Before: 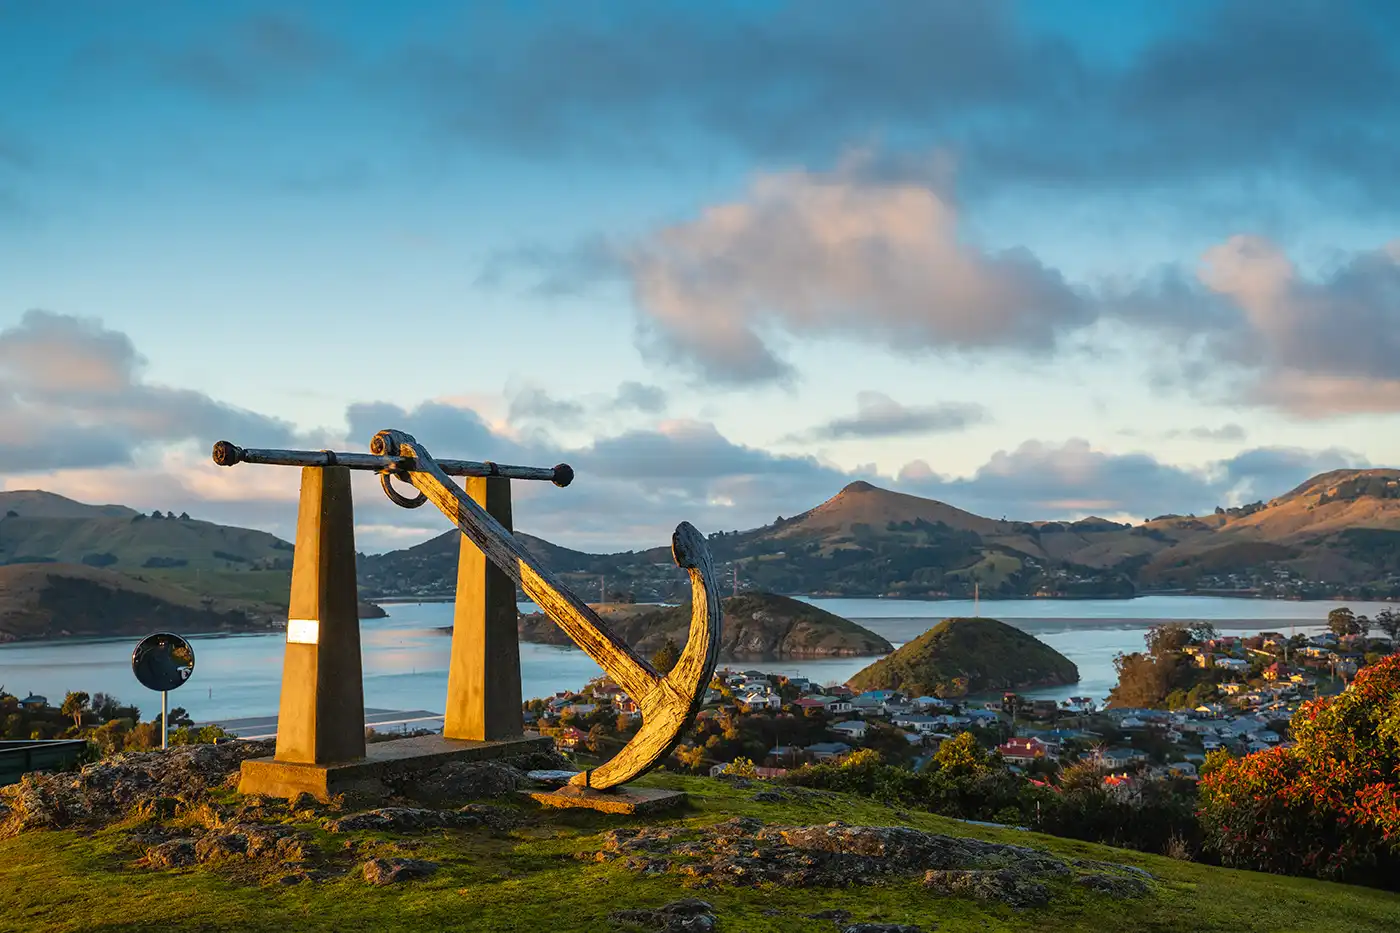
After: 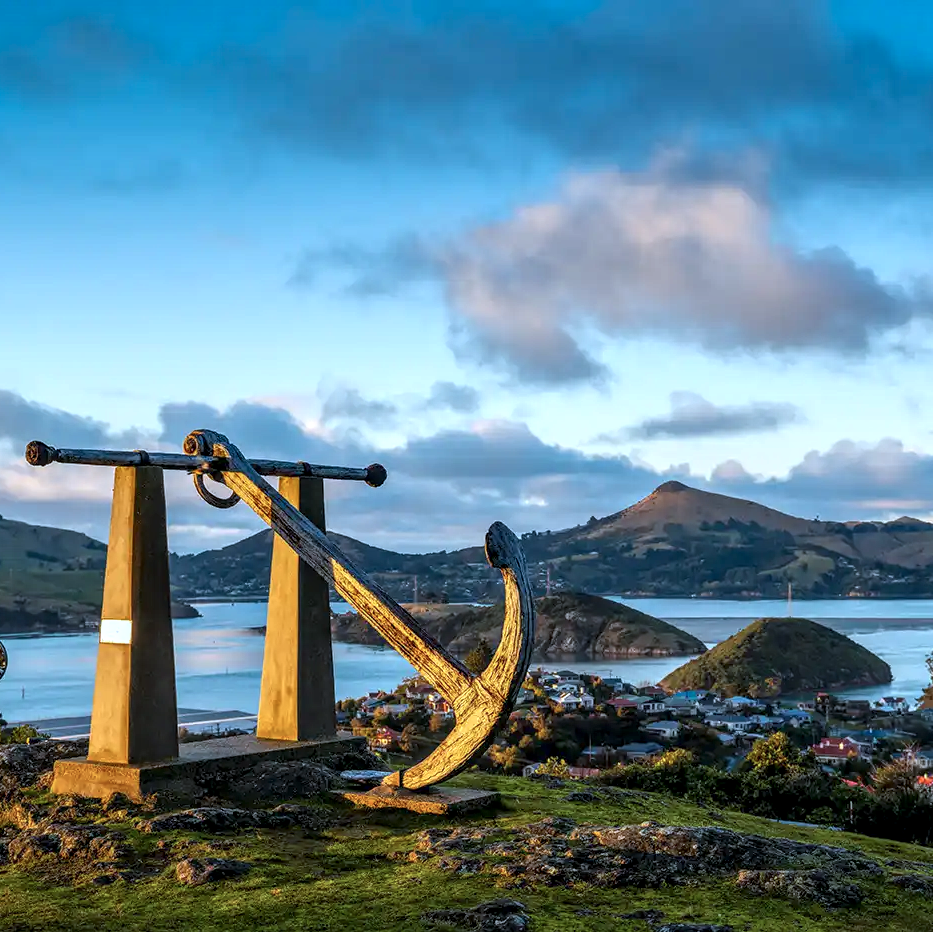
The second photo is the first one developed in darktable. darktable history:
crop and rotate: left 13.409%, right 19.924%
color calibration: illuminant as shot in camera, x 0.378, y 0.381, temperature 4093.13 K, saturation algorithm version 1 (2020)
local contrast: detail 150%
